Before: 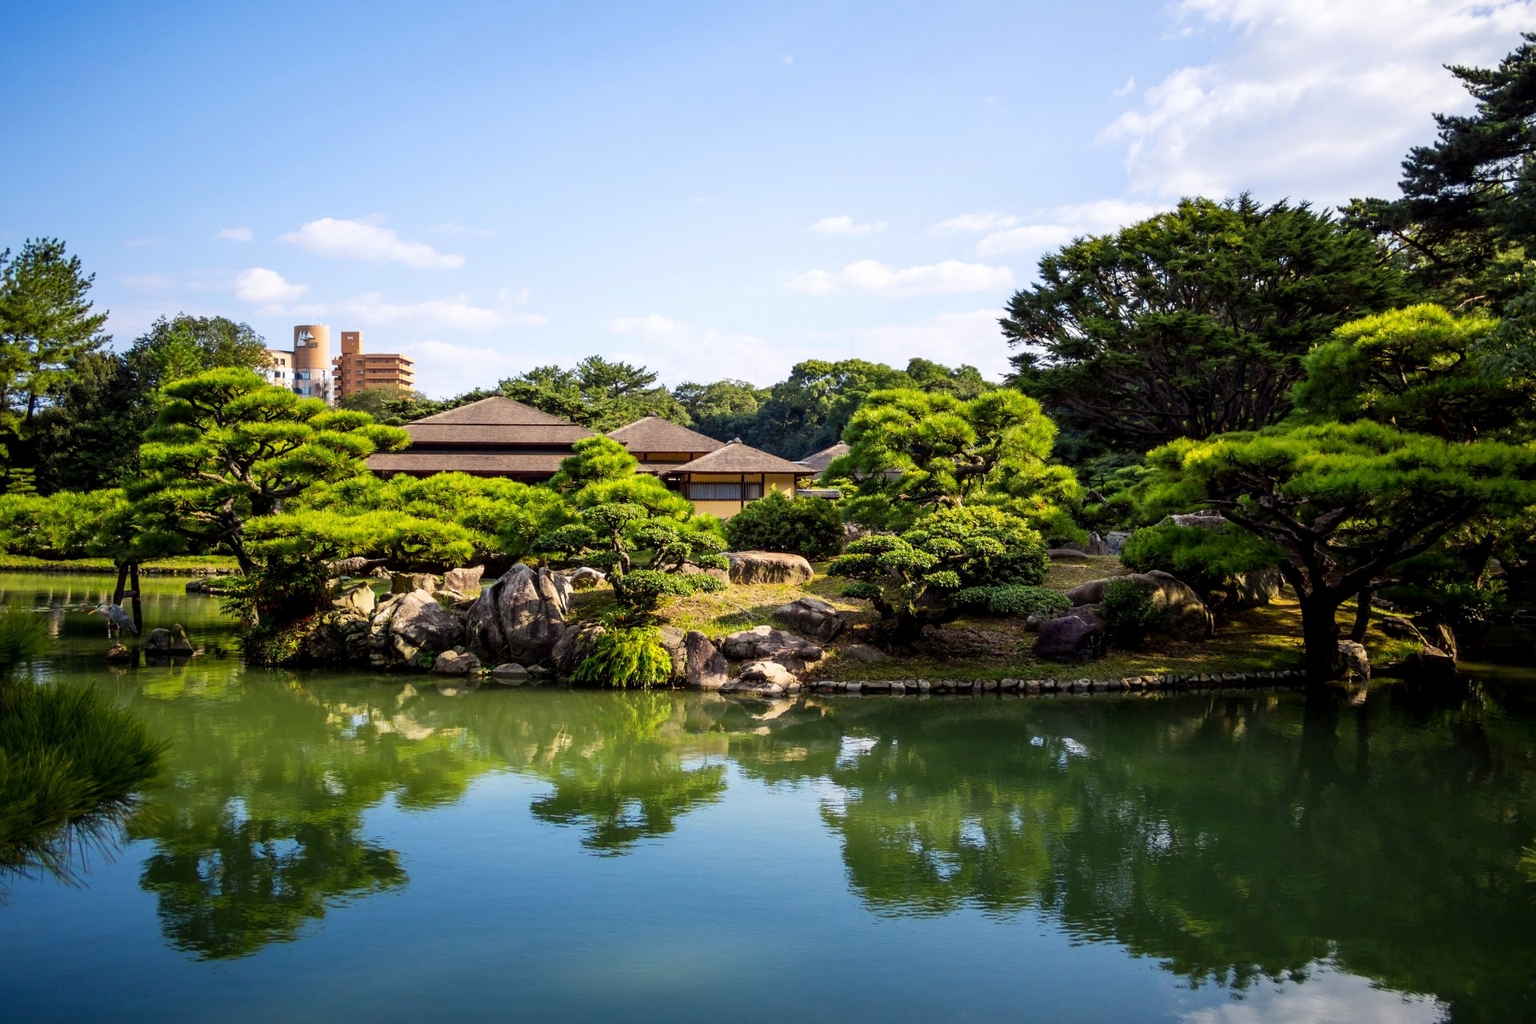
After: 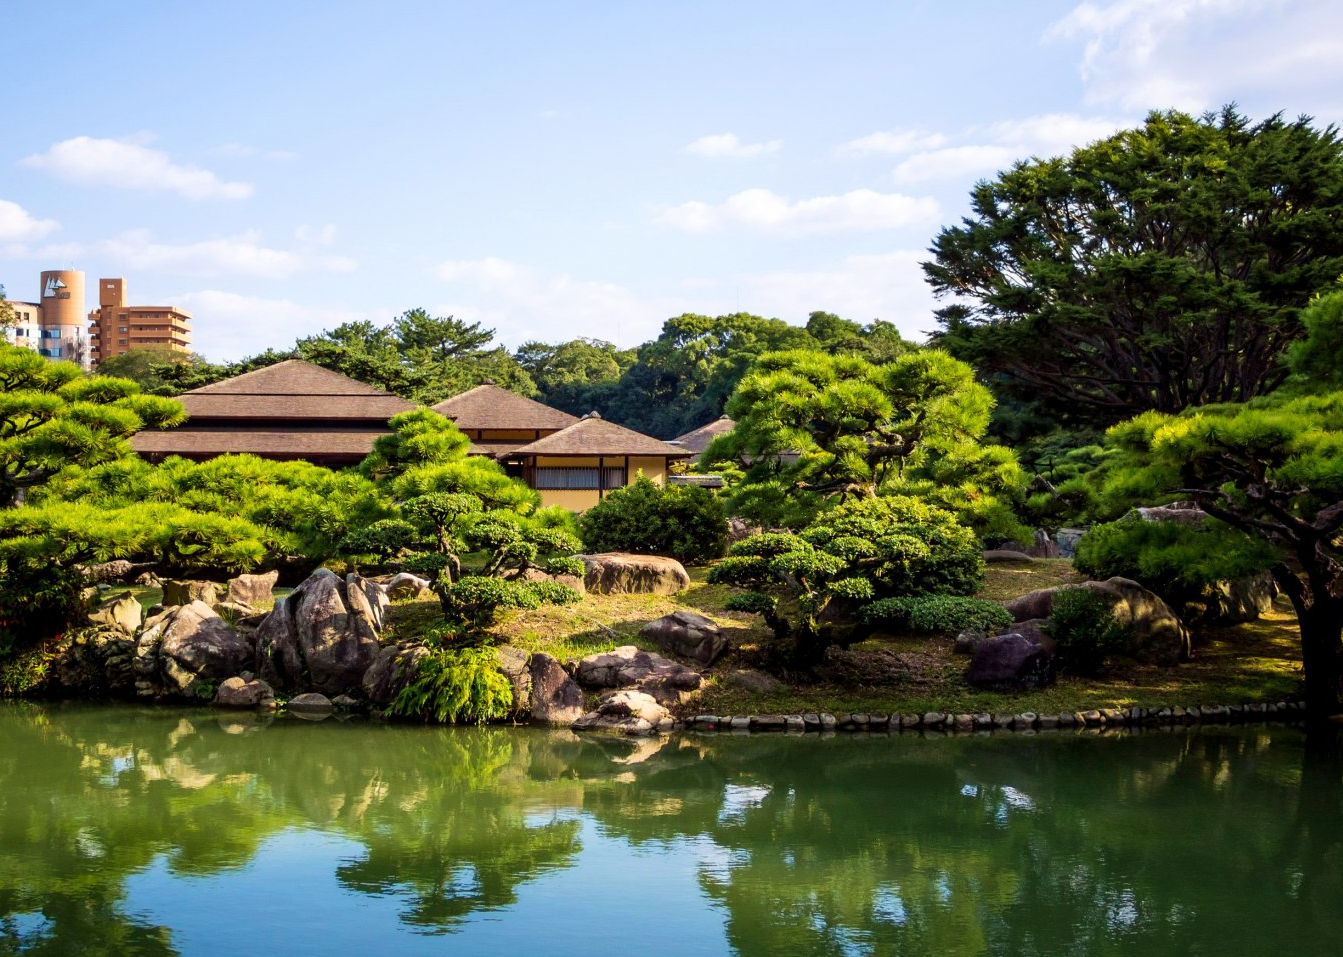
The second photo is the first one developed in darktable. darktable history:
crop and rotate: left 17.046%, top 10.659%, right 12.989%, bottom 14.553%
velvia: strength 29%
